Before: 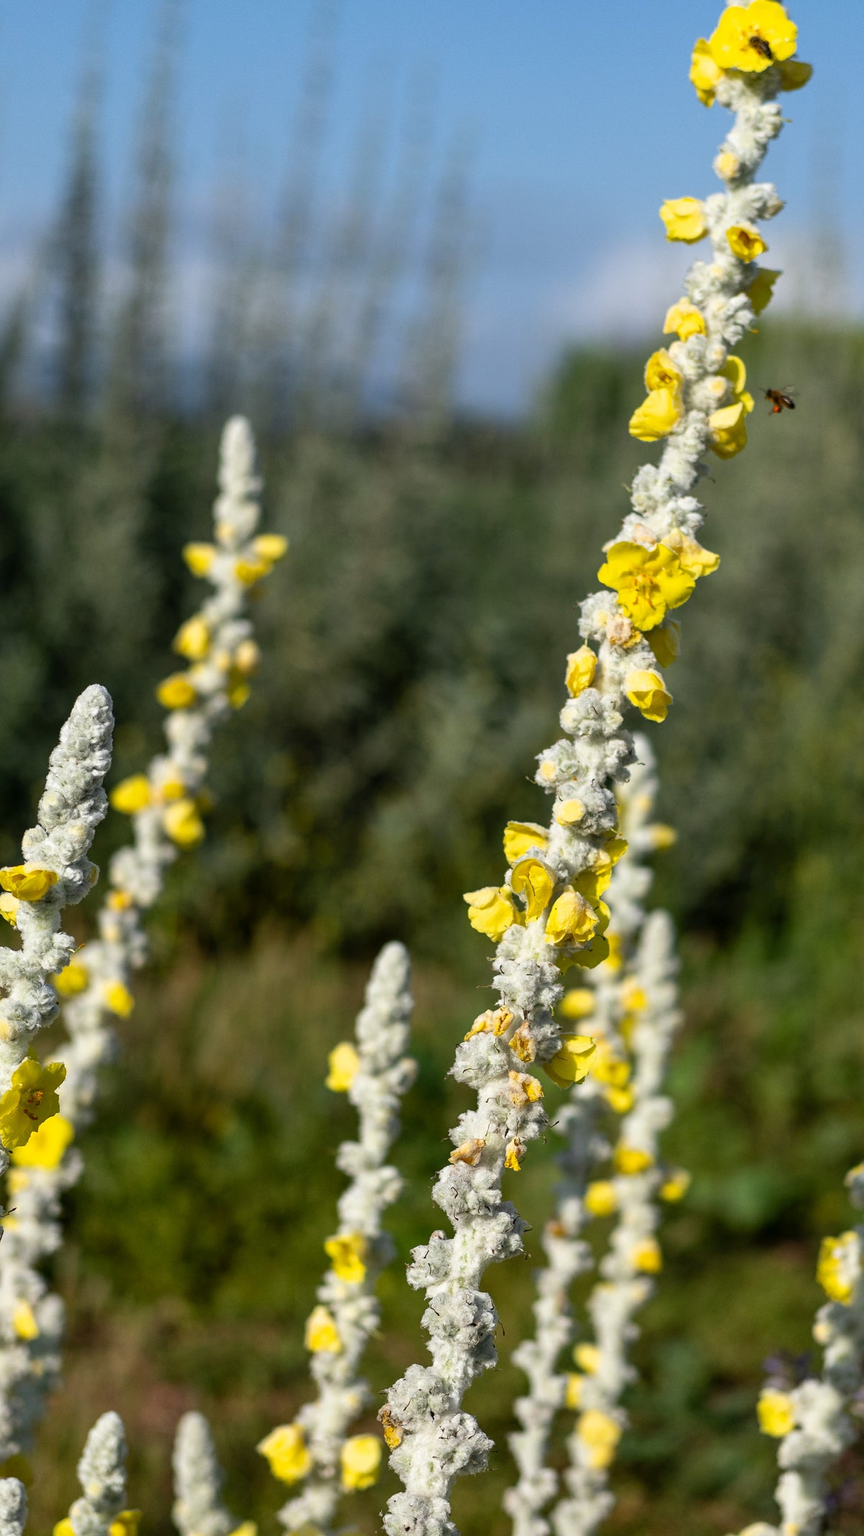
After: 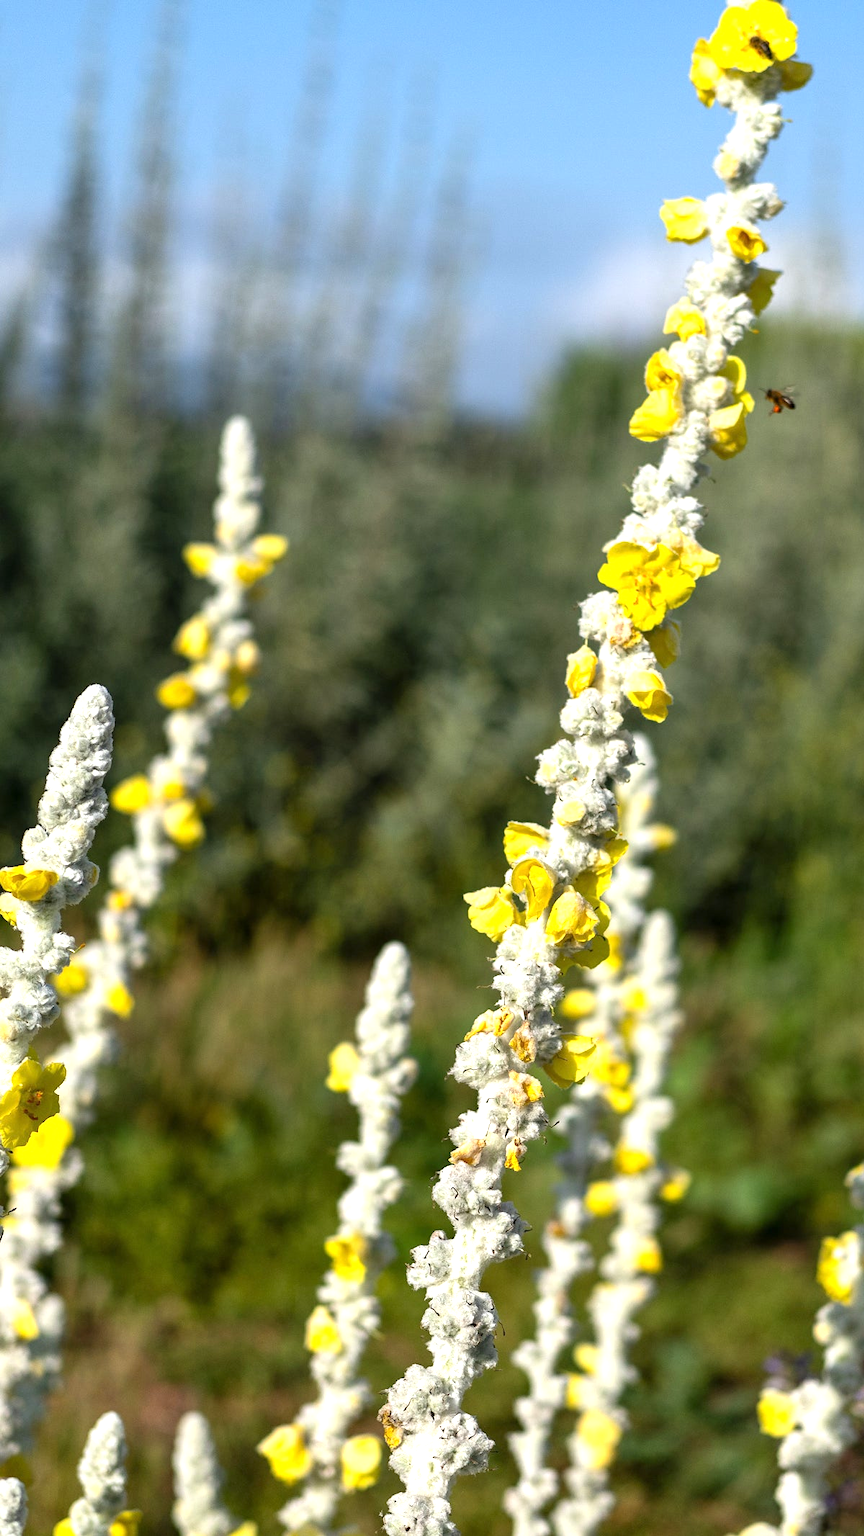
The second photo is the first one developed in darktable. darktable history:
exposure: exposure 0.655 EV, compensate highlight preservation false
